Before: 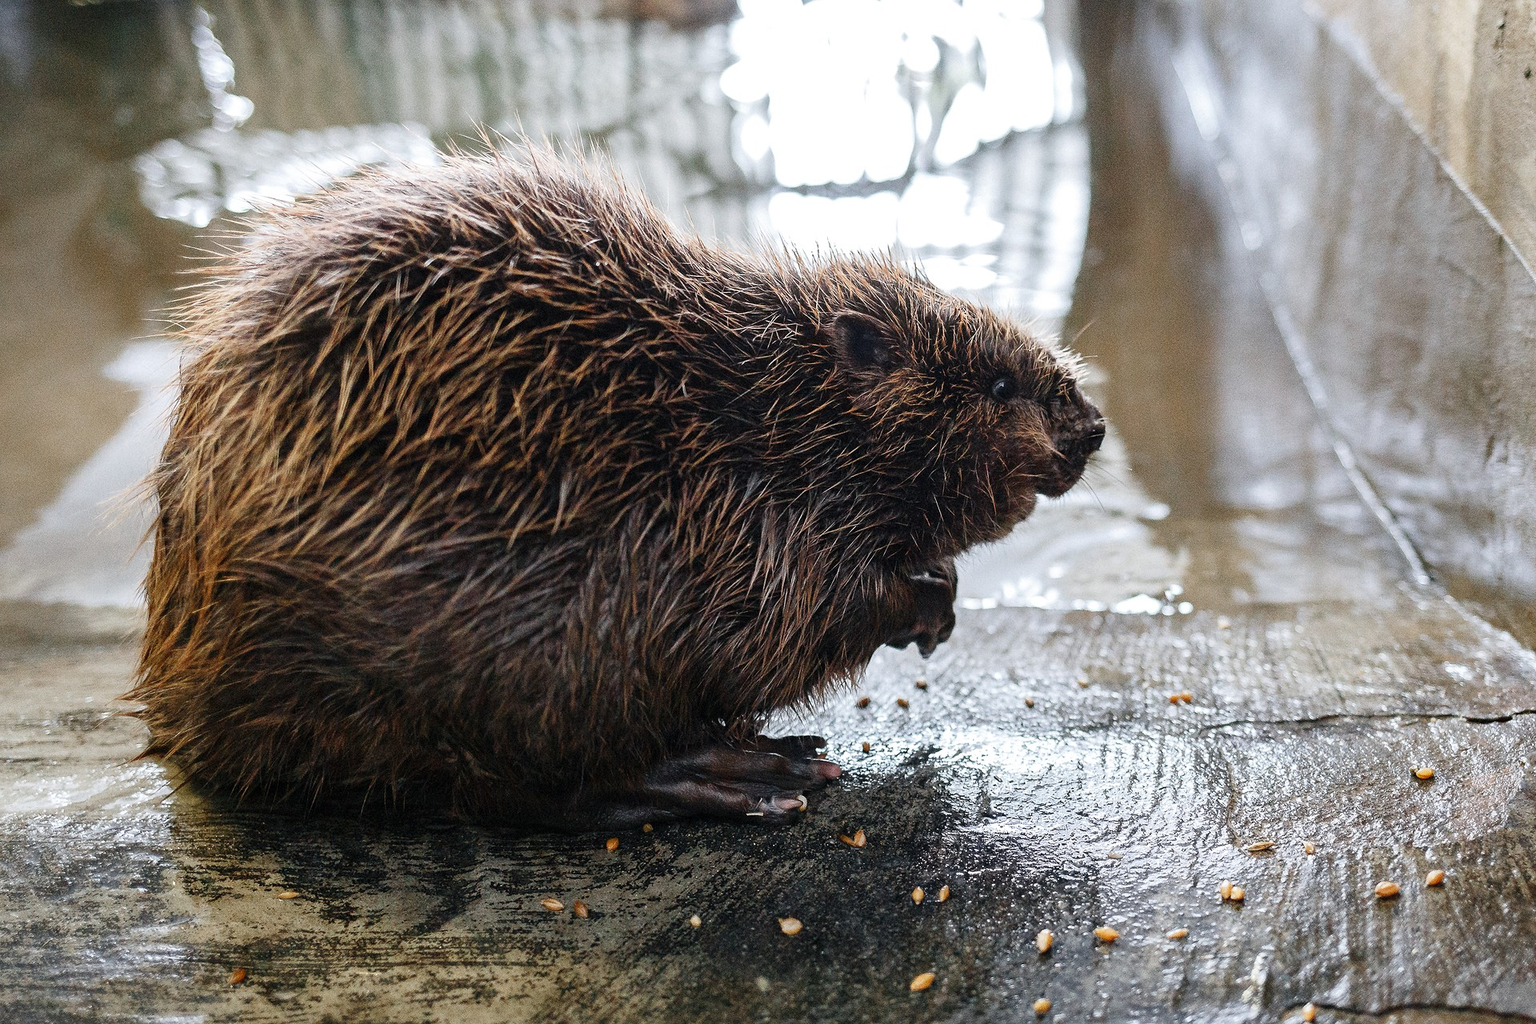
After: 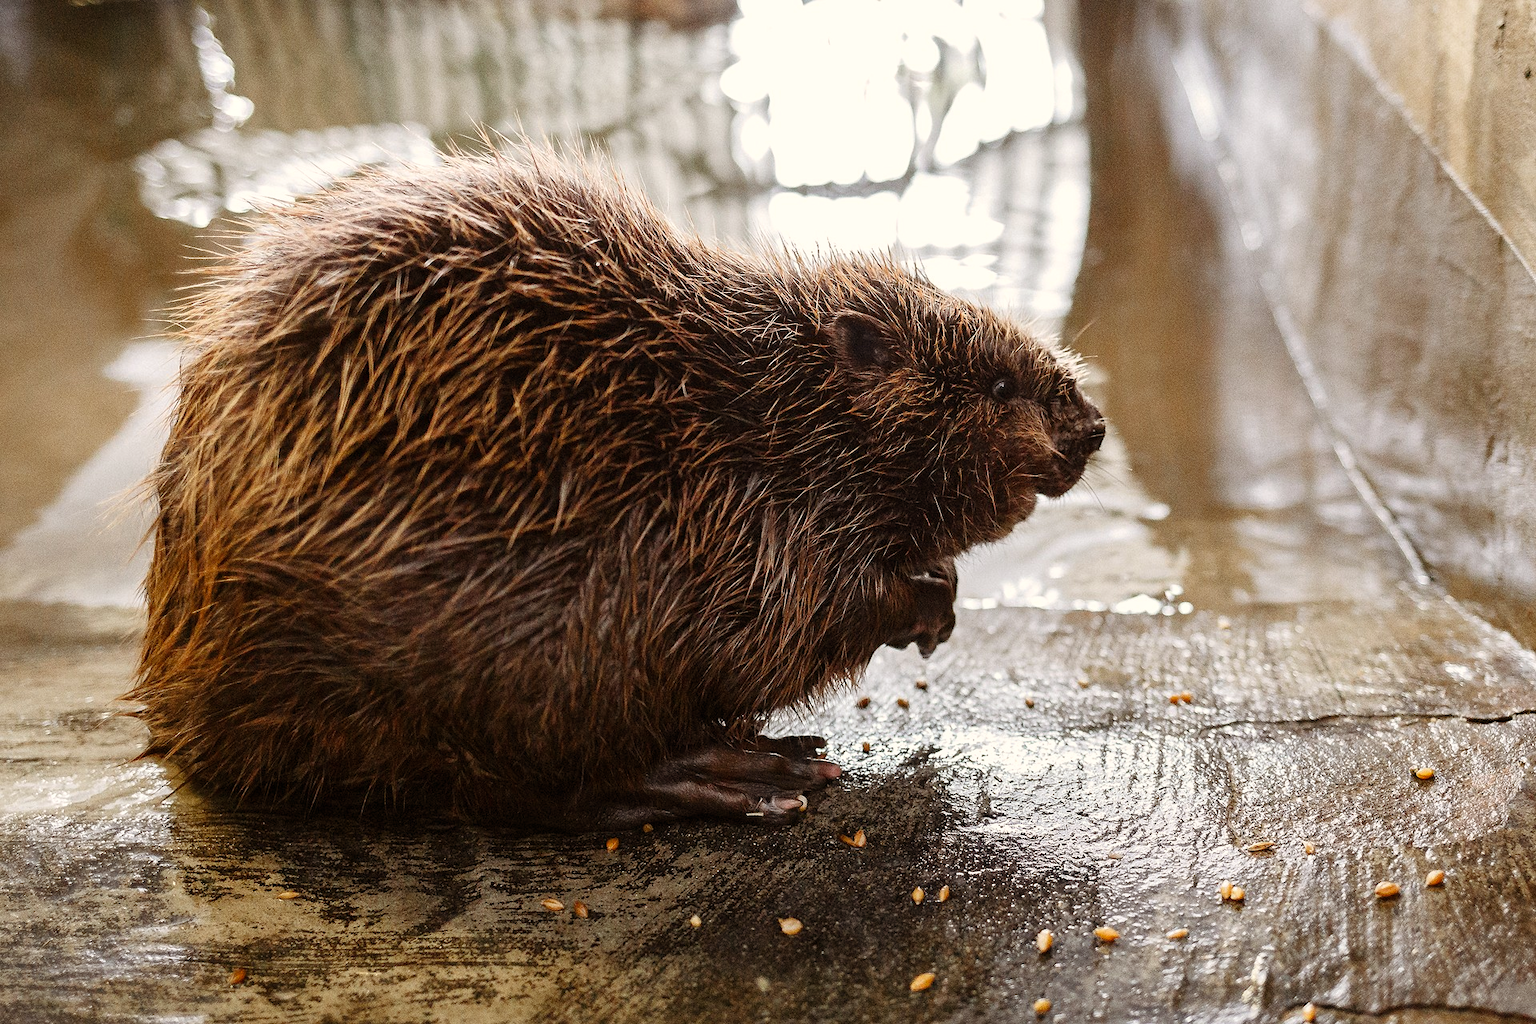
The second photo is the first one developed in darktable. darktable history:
tone equalizer: on, module defaults
color balance rgb: shadows lift › chroma 4.41%, shadows lift › hue 27°, power › chroma 2.5%, power › hue 70°, highlights gain › chroma 1%, highlights gain › hue 27°, saturation formula JzAzBz (2021)
